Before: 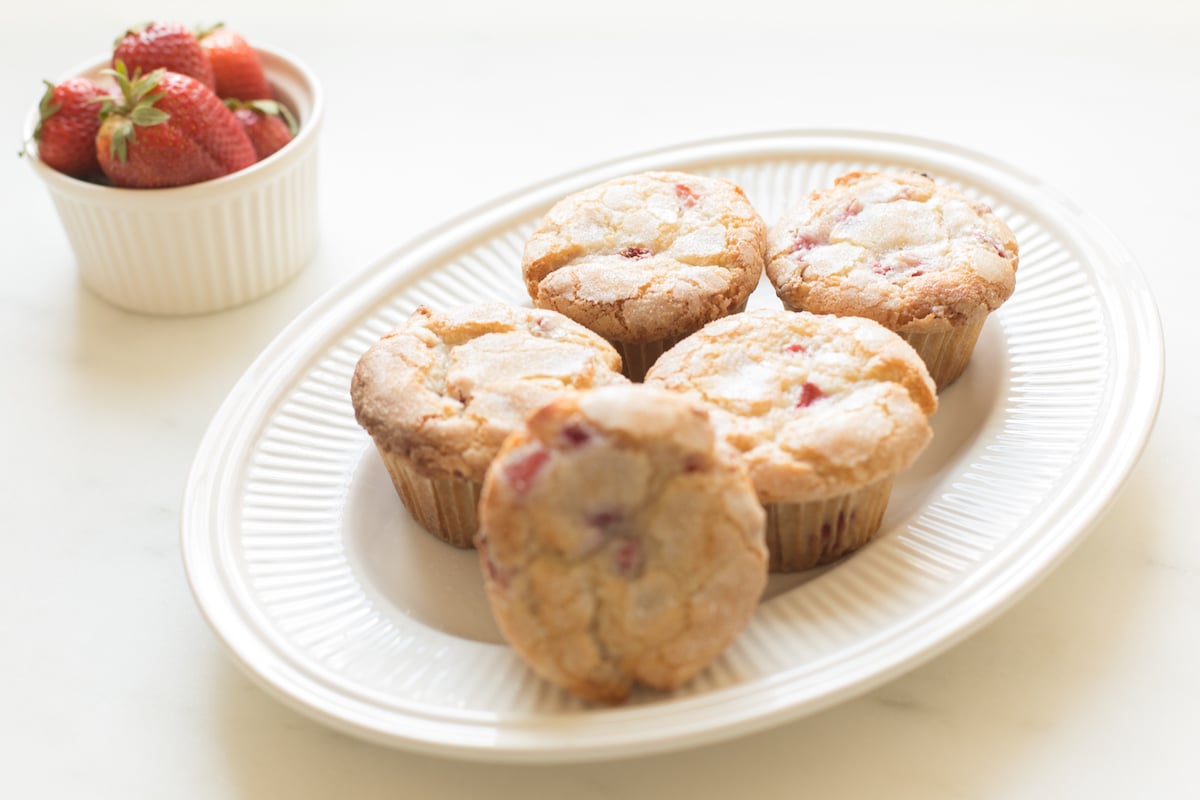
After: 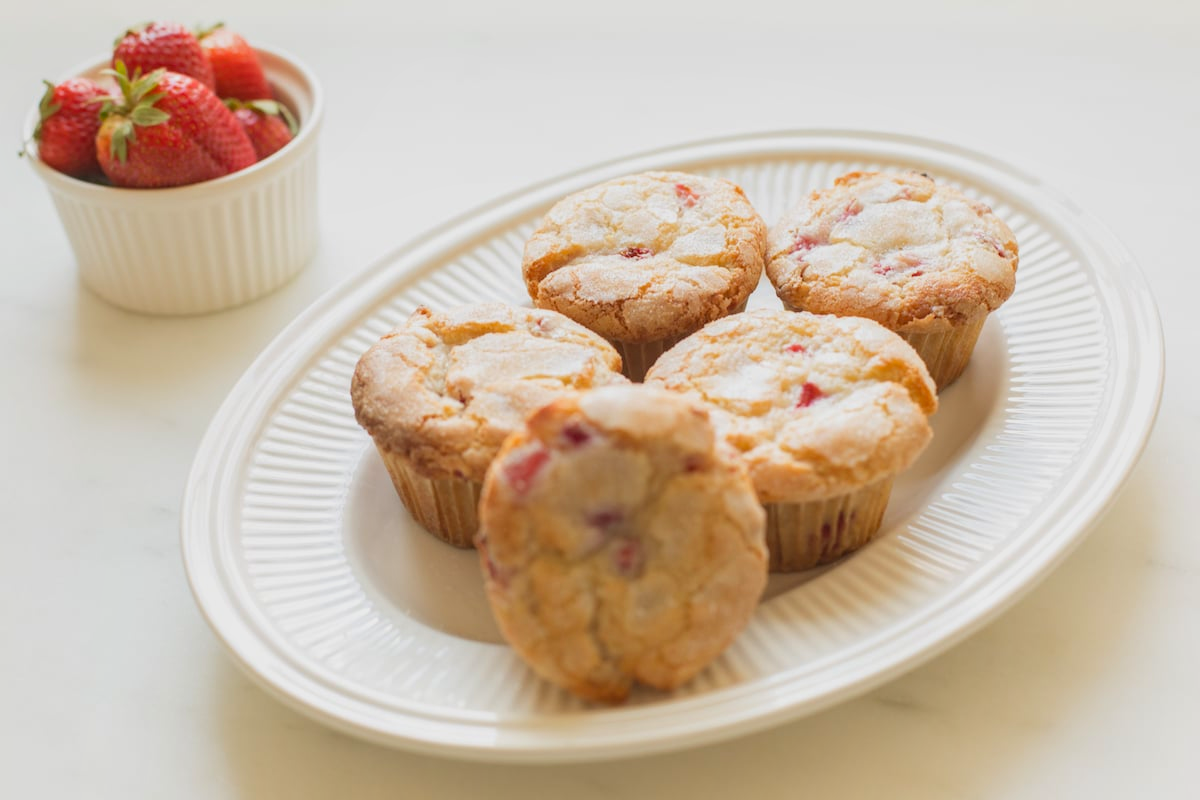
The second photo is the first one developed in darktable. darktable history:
local contrast: detail 130%
contrast brightness saturation: contrast -0.2, saturation 0.189
